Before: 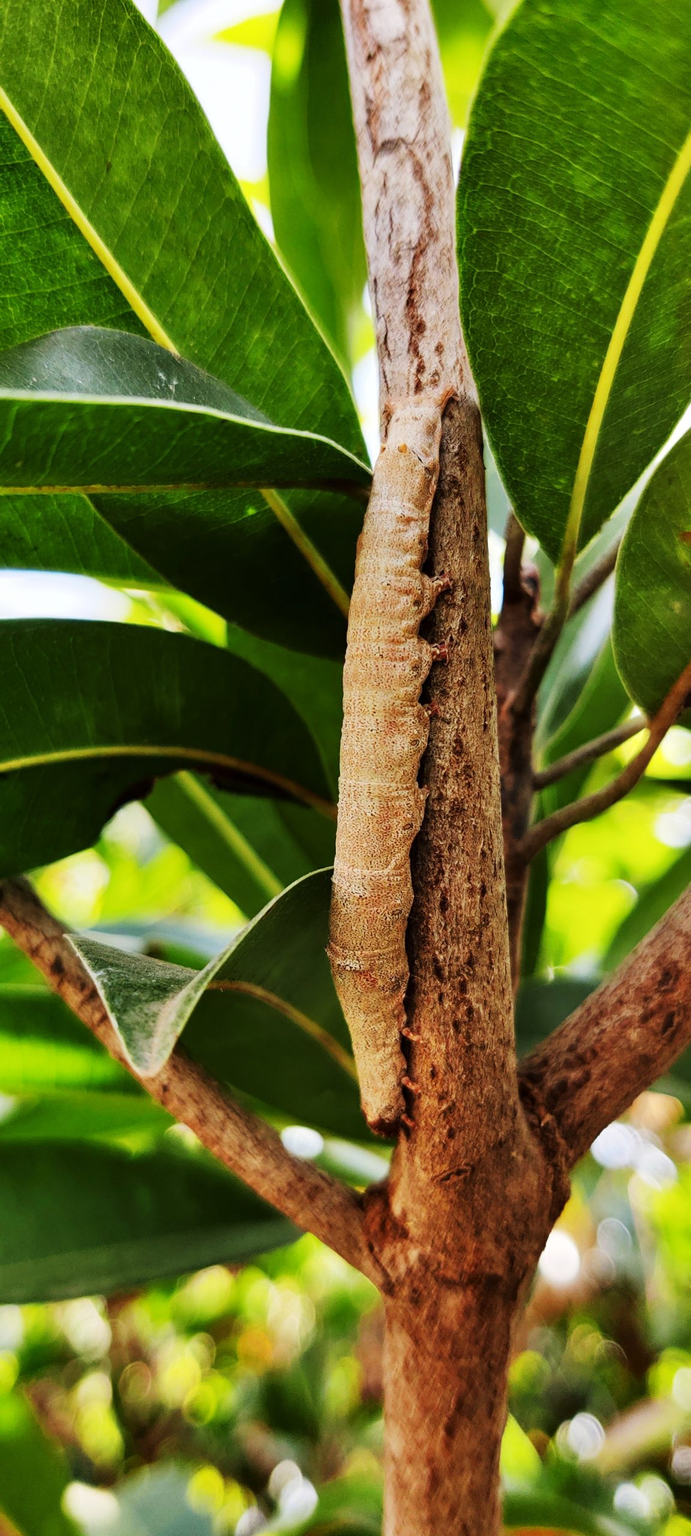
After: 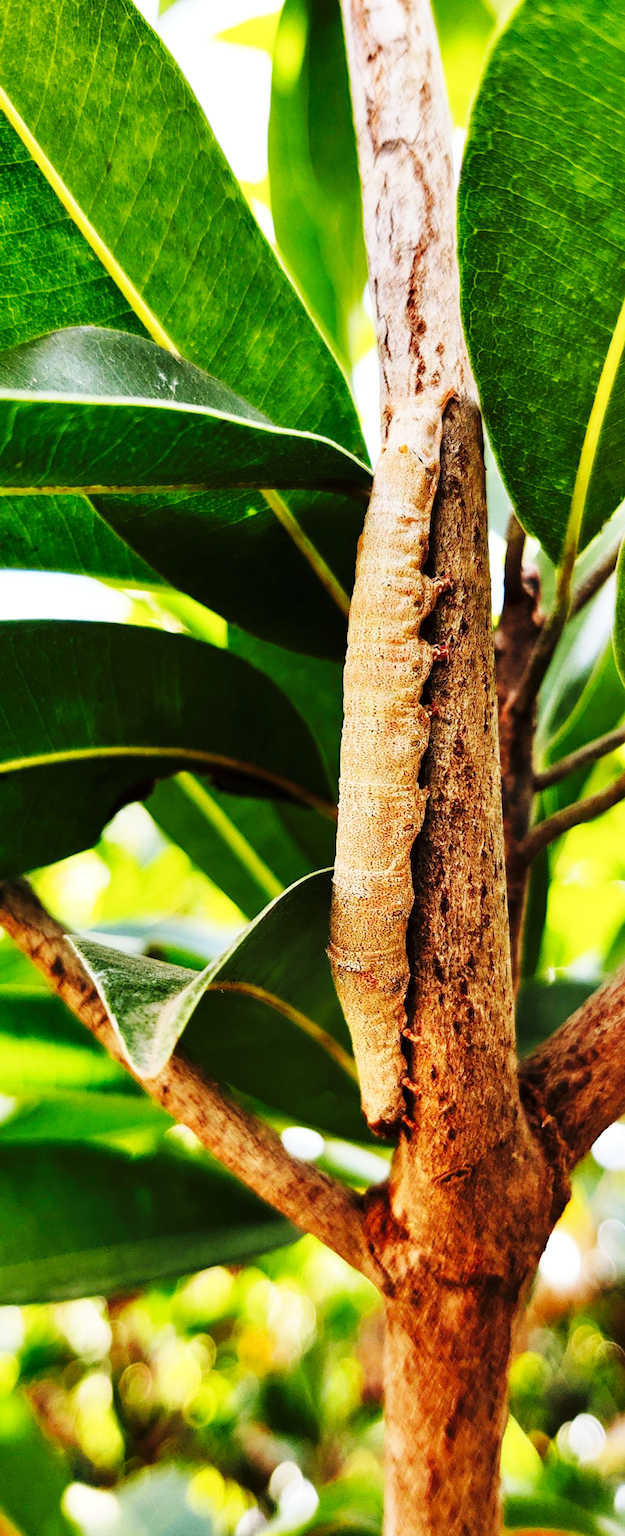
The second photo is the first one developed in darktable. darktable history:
exposure: exposure 0.22 EV, compensate highlight preservation false
base curve: curves: ch0 [(0, 0) (0.032, 0.025) (0.121, 0.166) (0.206, 0.329) (0.605, 0.79) (1, 1)], preserve colors none
crop: right 9.482%, bottom 0.042%
